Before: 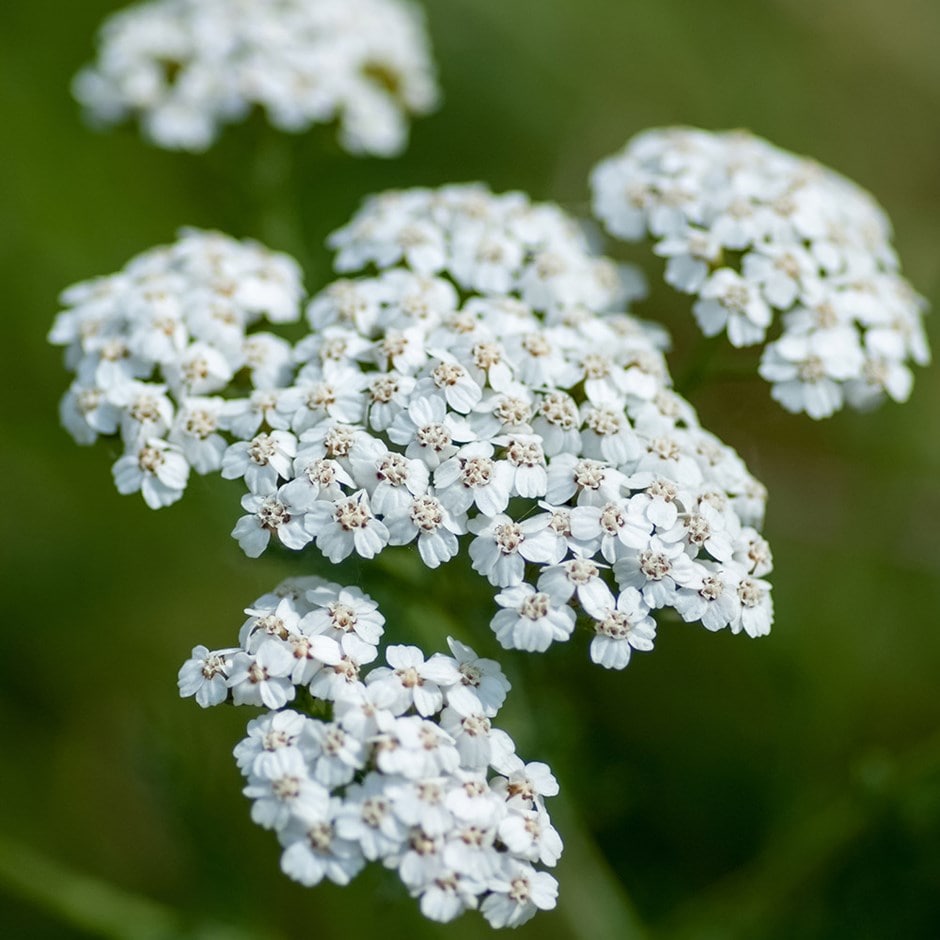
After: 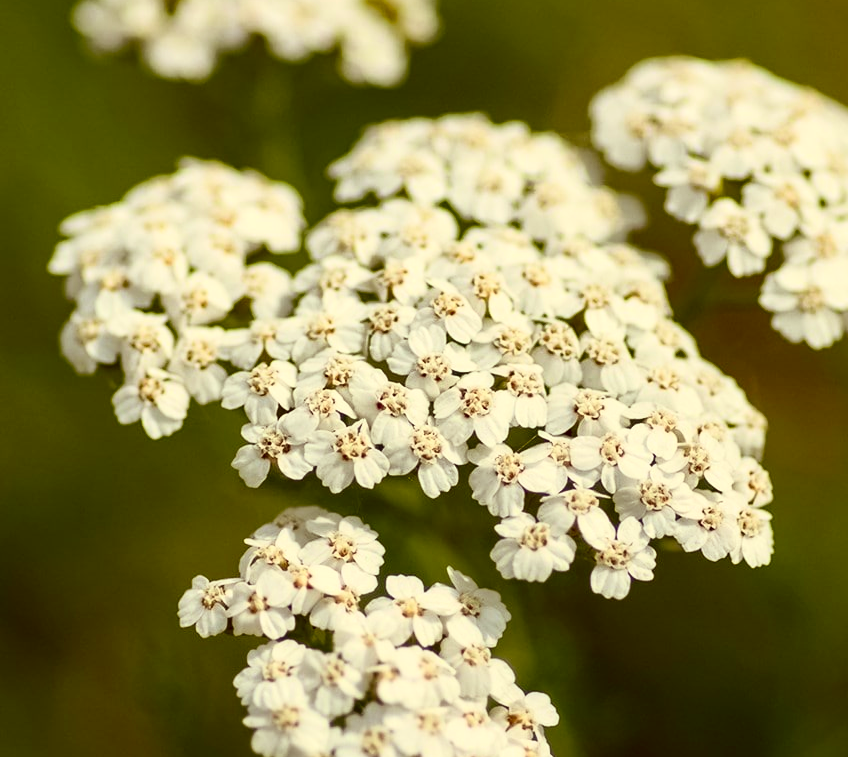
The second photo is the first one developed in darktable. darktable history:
shadows and highlights: on, module defaults
crop: top 7.49%, right 9.717%, bottom 11.943%
color correction: highlights a* 1.12, highlights b* 24.26, shadows a* 15.58, shadows b* 24.26
contrast brightness saturation: contrast 0.39, brightness 0.1
